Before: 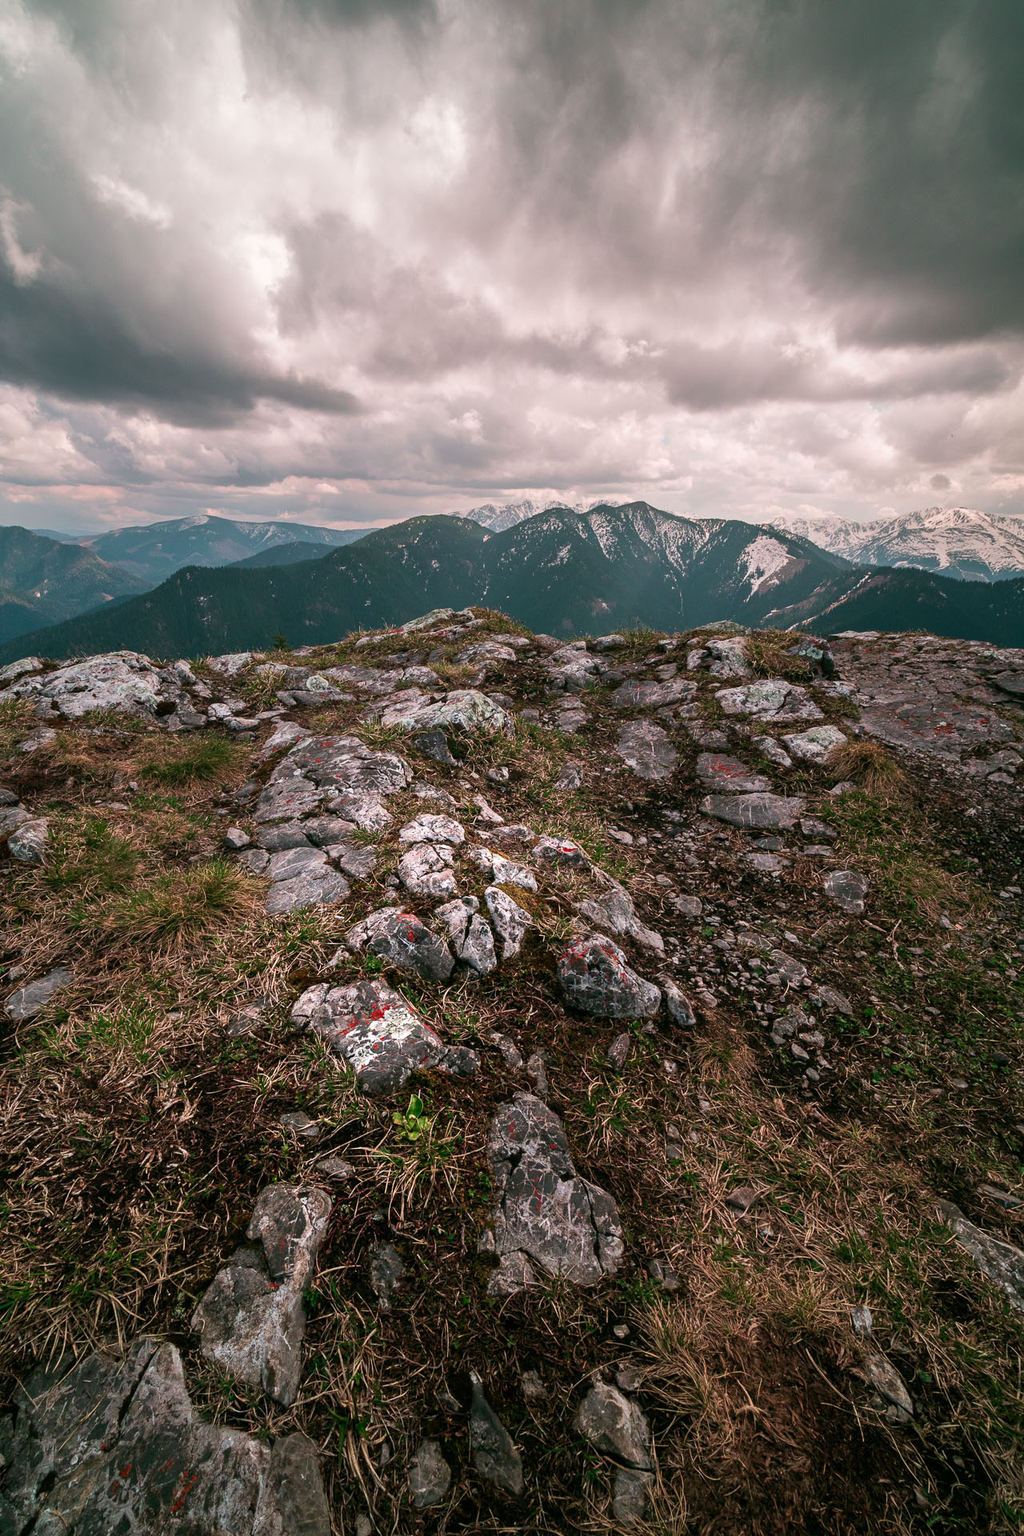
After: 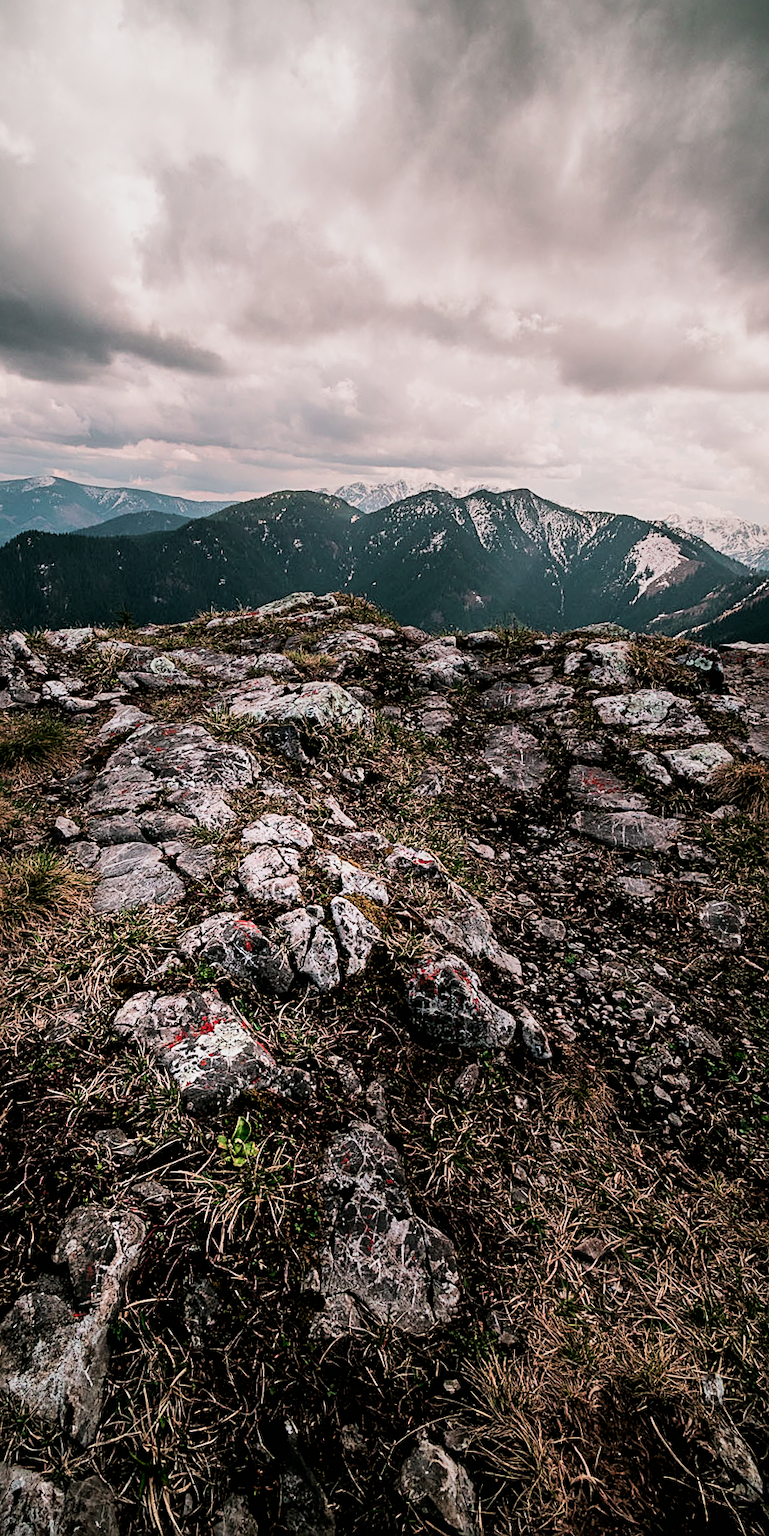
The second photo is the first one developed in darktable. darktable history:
filmic rgb: black relative exposure -5.03 EV, white relative exposure 3.98 EV, hardness 2.88, contrast 1.393, highlights saturation mix -21.05%
exposure: black level correction 0.003, exposure 0.146 EV, compensate highlight preservation false
crop and rotate: angle -3.28°, left 14.129%, top 0.024%, right 10.784%, bottom 0.079%
sharpen: on, module defaults
